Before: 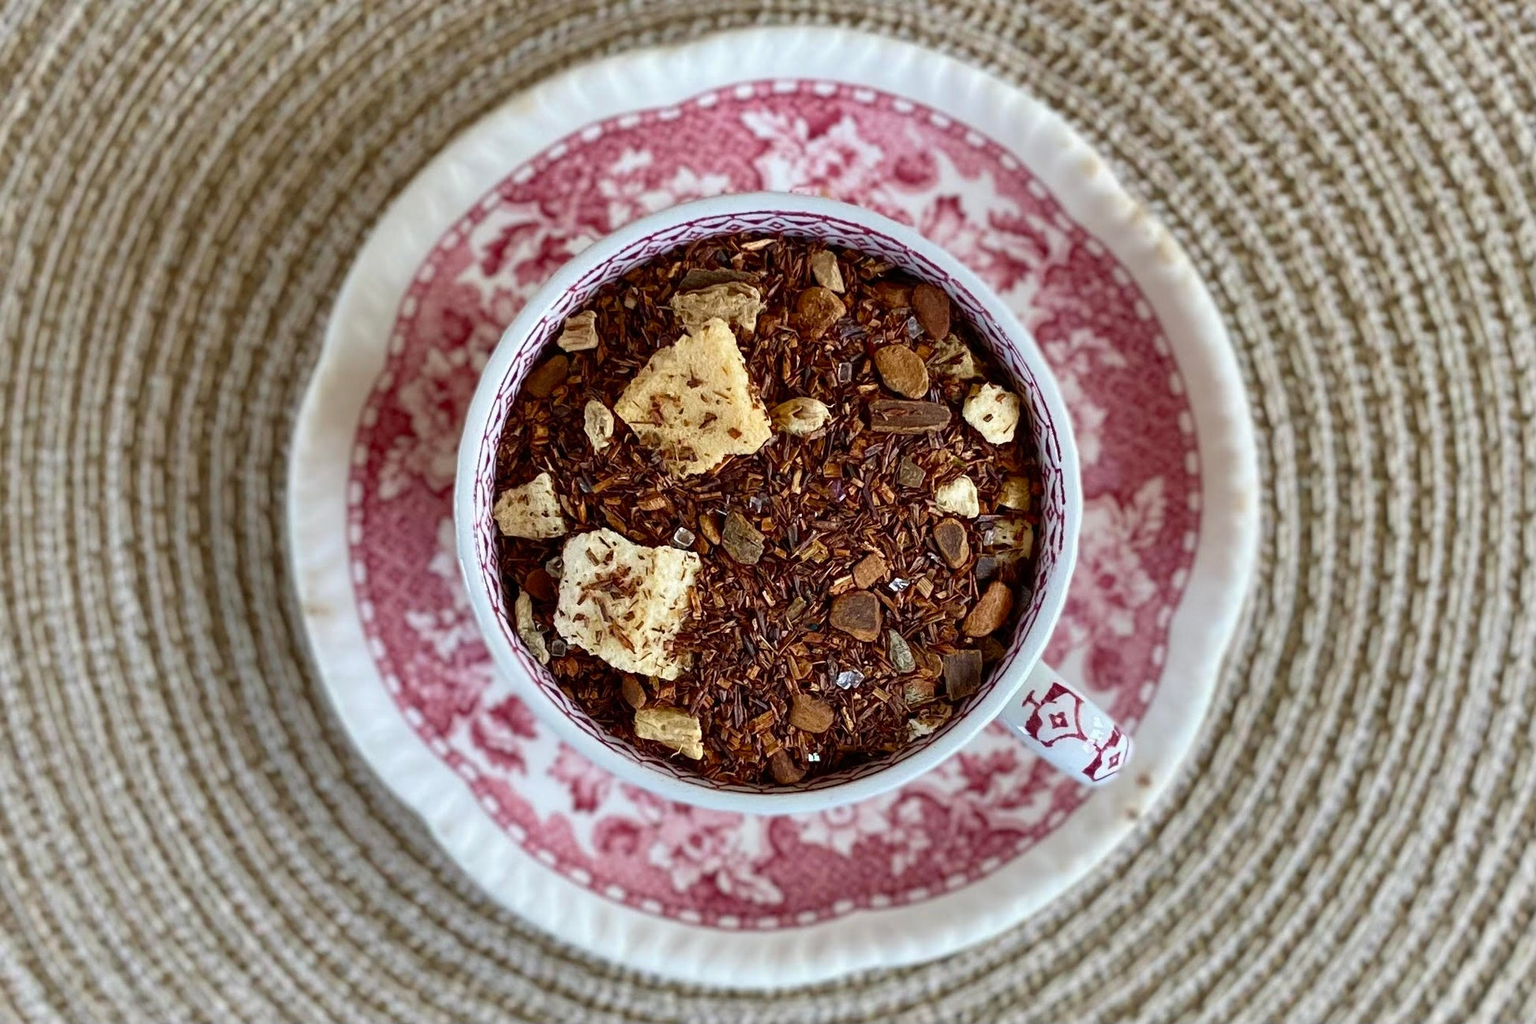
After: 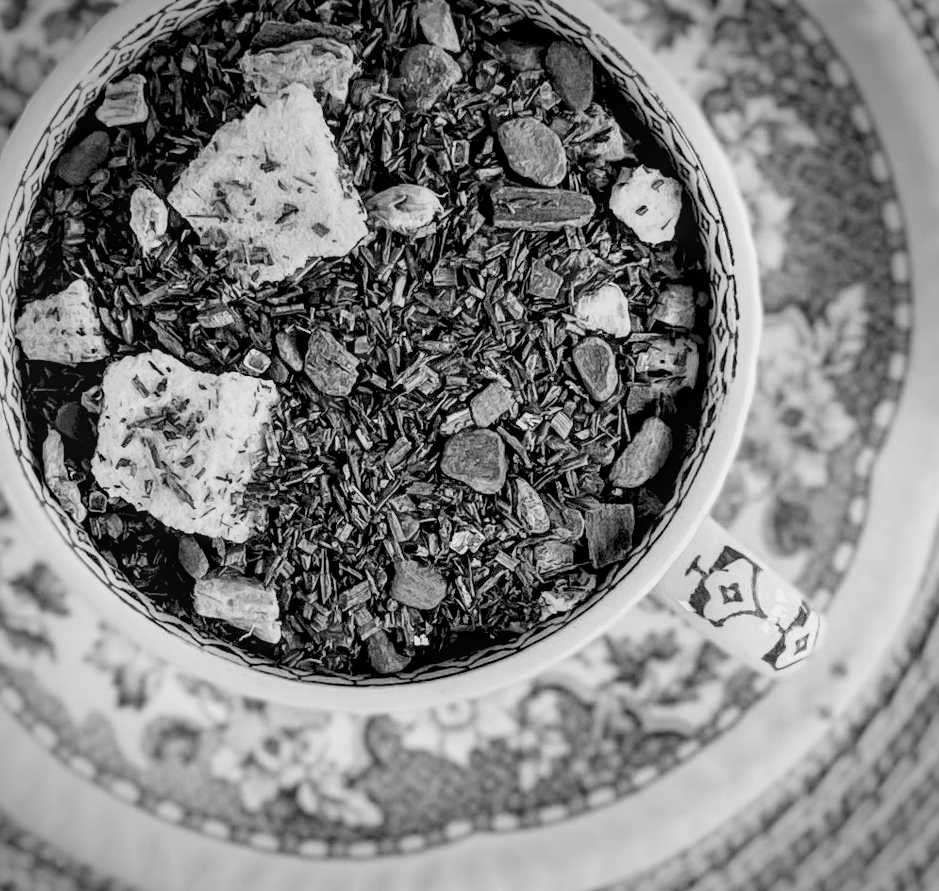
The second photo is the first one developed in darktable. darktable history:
crop: left 31.379%, top 24.658%, right 20.326%, bottom 6.628%
filmic rgb: black relative exposure -7.65 EV, white relative exposure 4.56 EV, hardness 3.61
shadows and highlights: shadows 25, highlights -25
exposure: black level correction 0.009, exposure 1.425 EV, compensate highlight preservation false
monochrome: a 14.95, b -89.96
vignetting: fall-off start 88.53%, fall-off radius 44.2%, saturation 0.376, width/height ratio 1.161
local contrast: detail 130%
